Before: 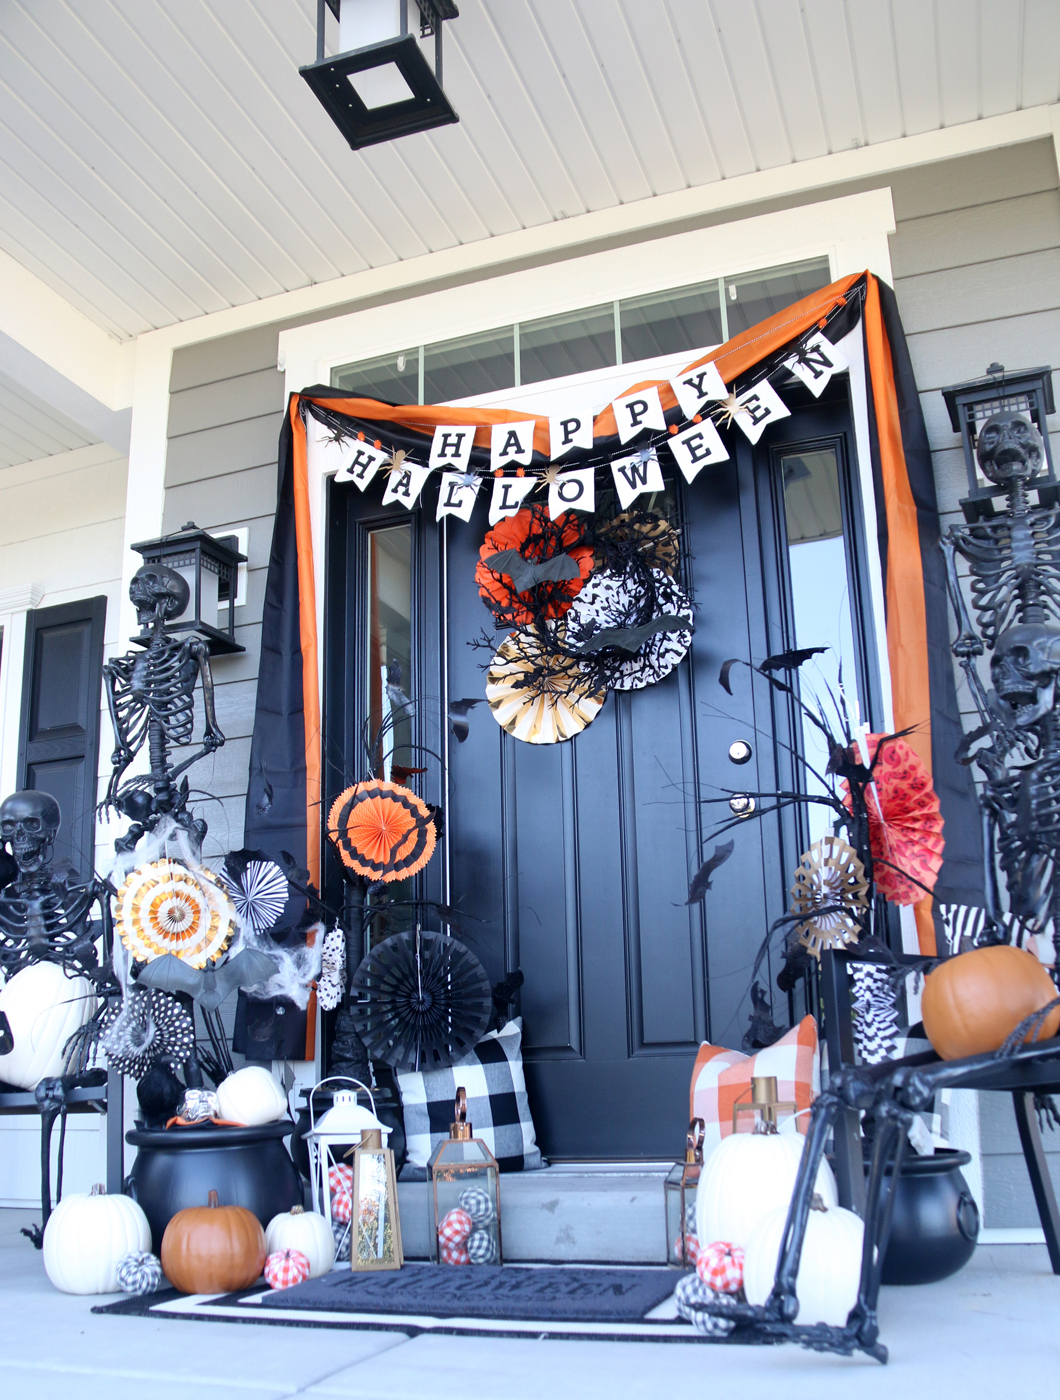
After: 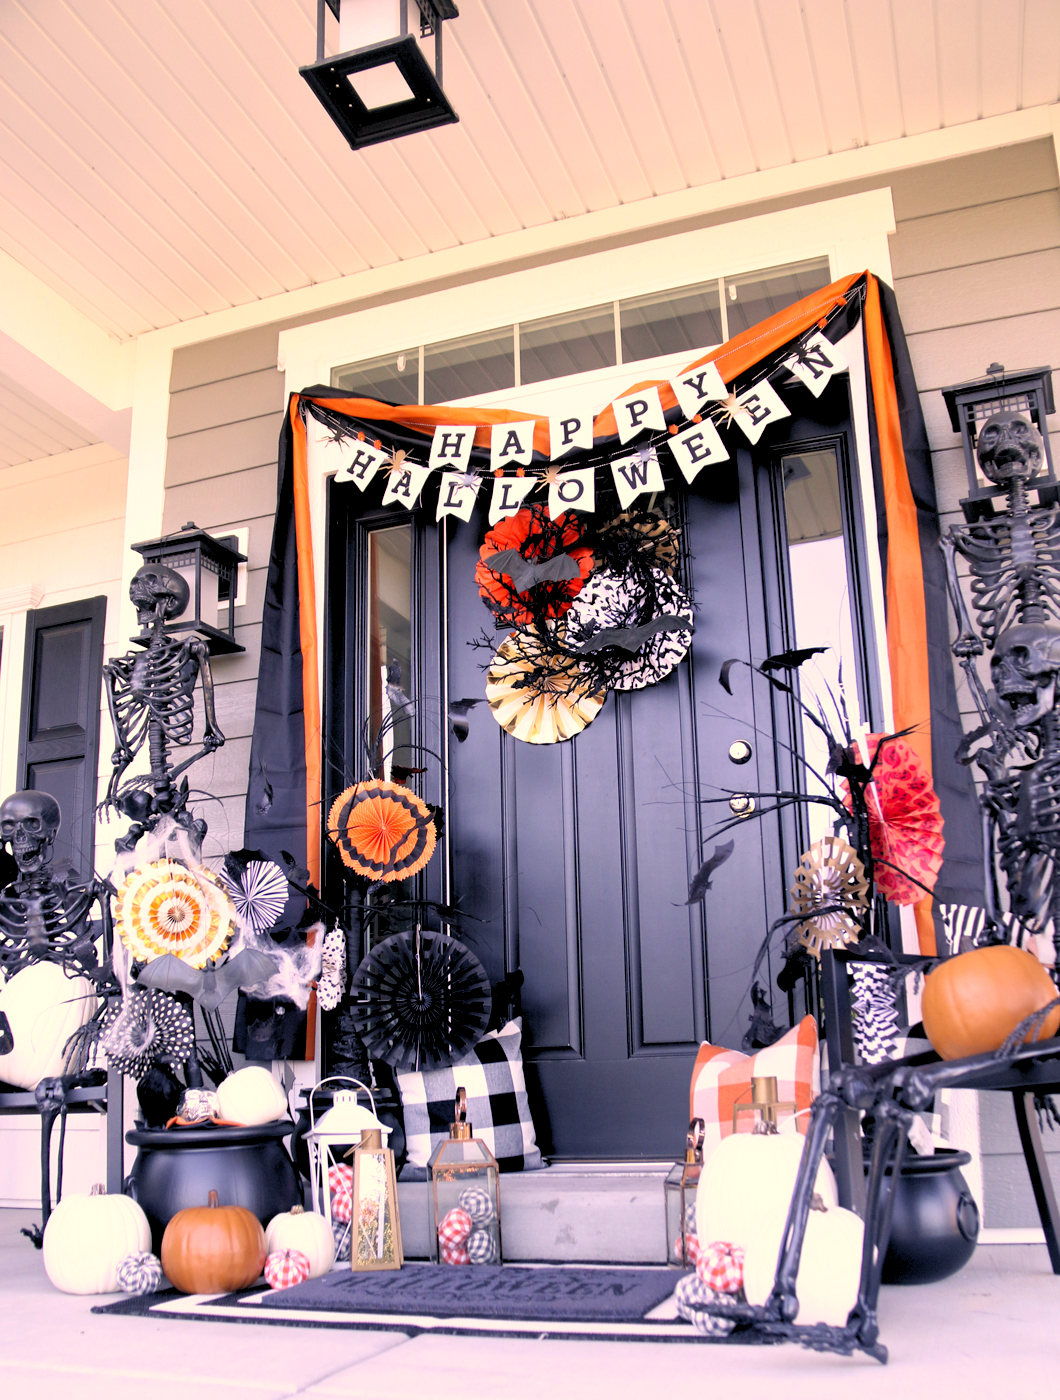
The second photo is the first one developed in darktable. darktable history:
rgb levels: levels [[0.013, 0.434, 0.89], [0, 0.5, 1], [0, 0.5, 1]]
tone equalizer: on, module defaults
color correction: highlights a* 17.88, highlights b* 18.79
